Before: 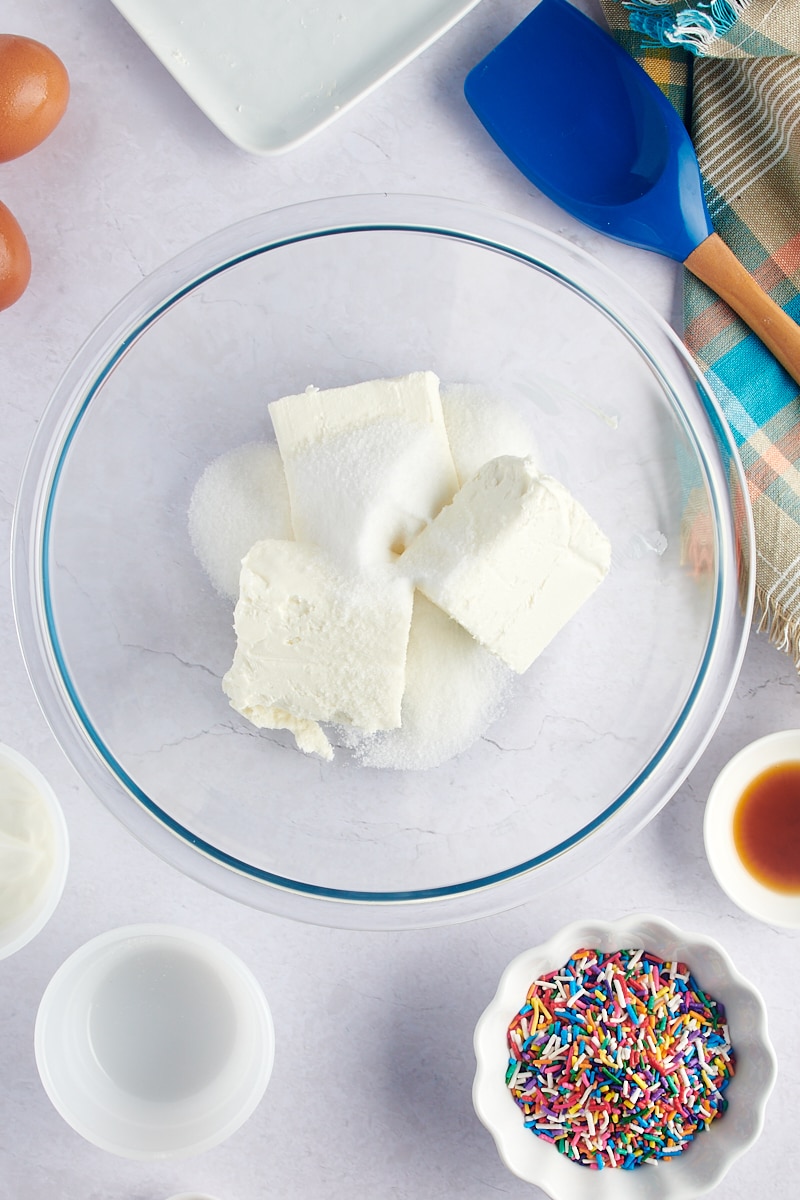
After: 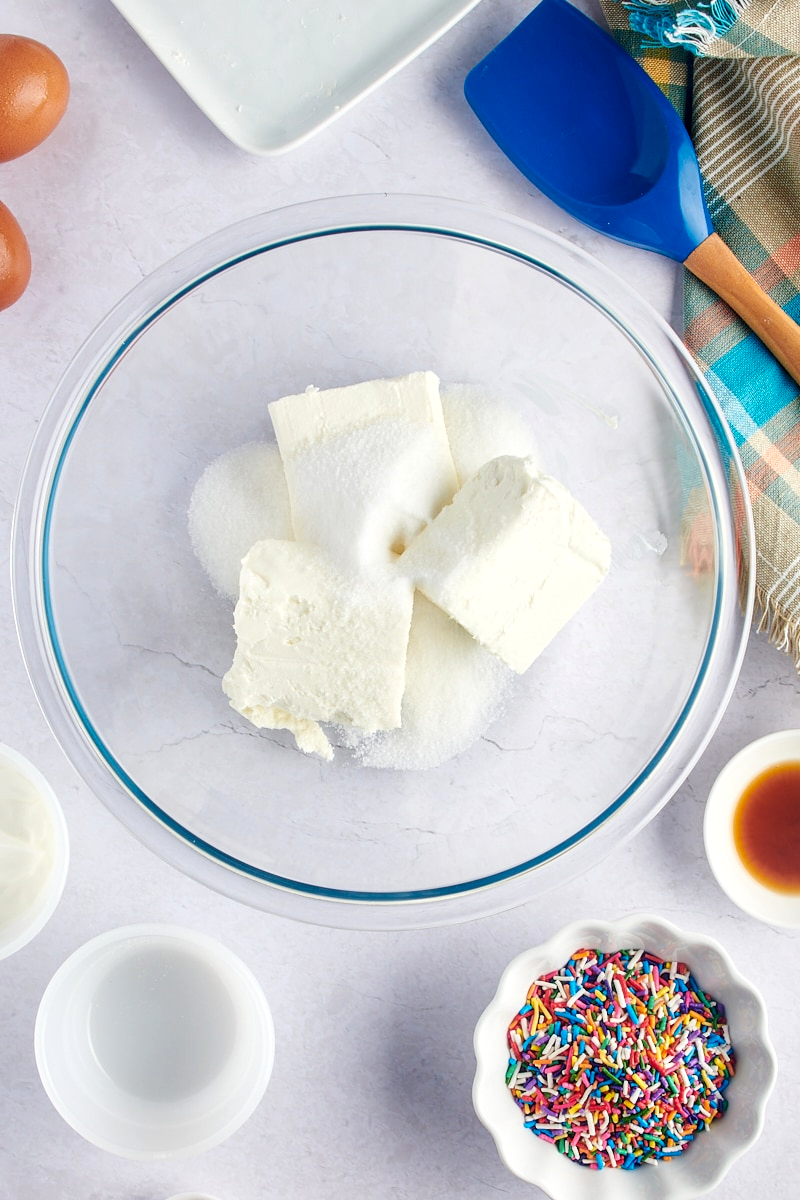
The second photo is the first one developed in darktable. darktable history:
color zones: curves: ch2 [(0, 0.5) (0.143, 0.5) (0.286, 0.489) (0.415, 0.421) (0.571, 0.5) (0.714, 0.5) (0.857, 0.5) (1, 0.5)]
local contrast: on, module defaults
contrast brightness saturation: contrast 0.102, brightness 0.027, saturation 0.092
